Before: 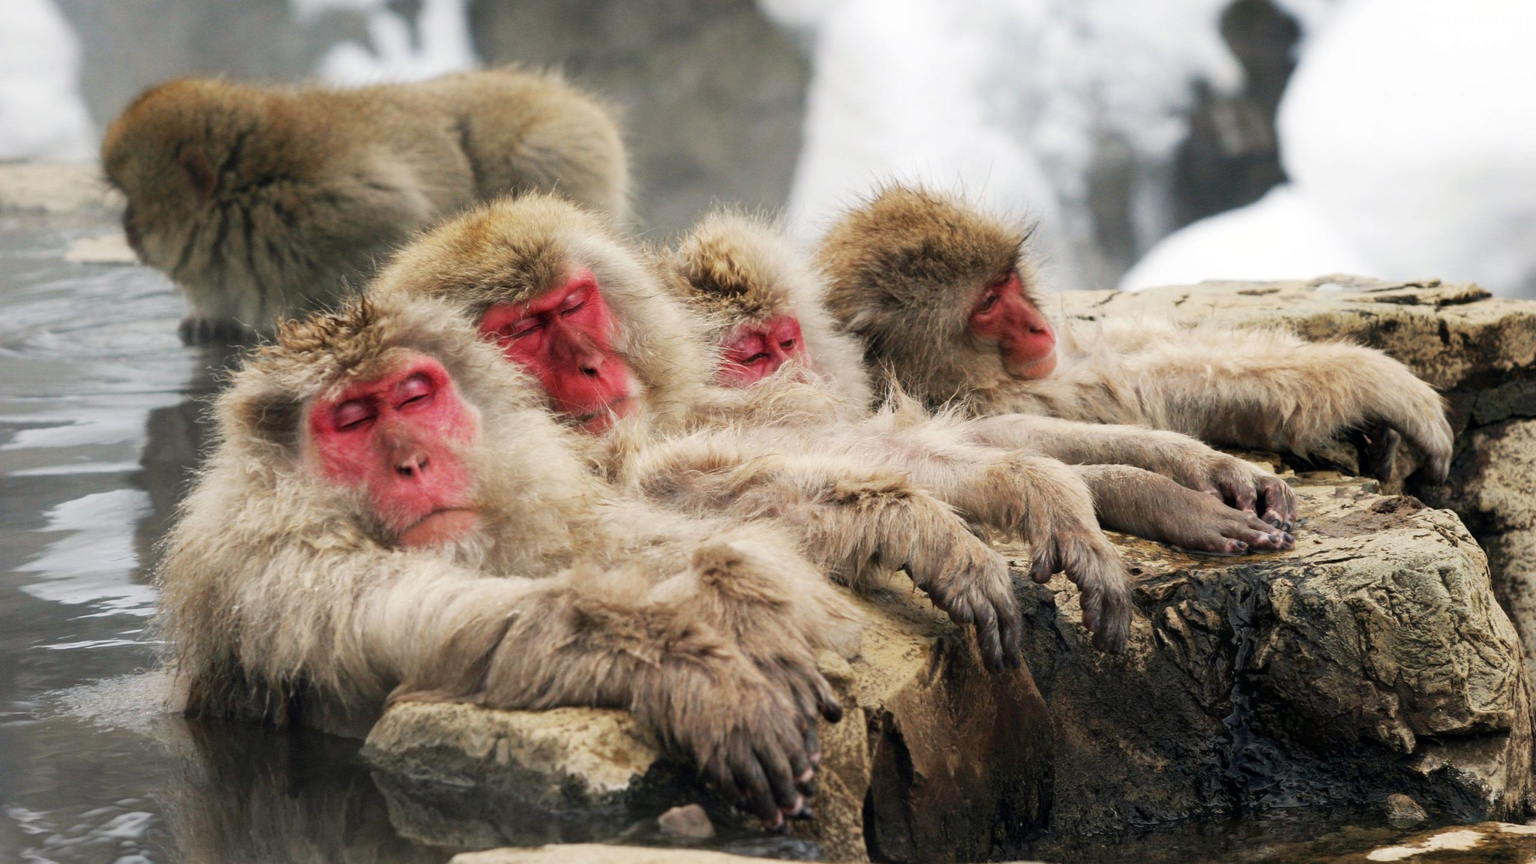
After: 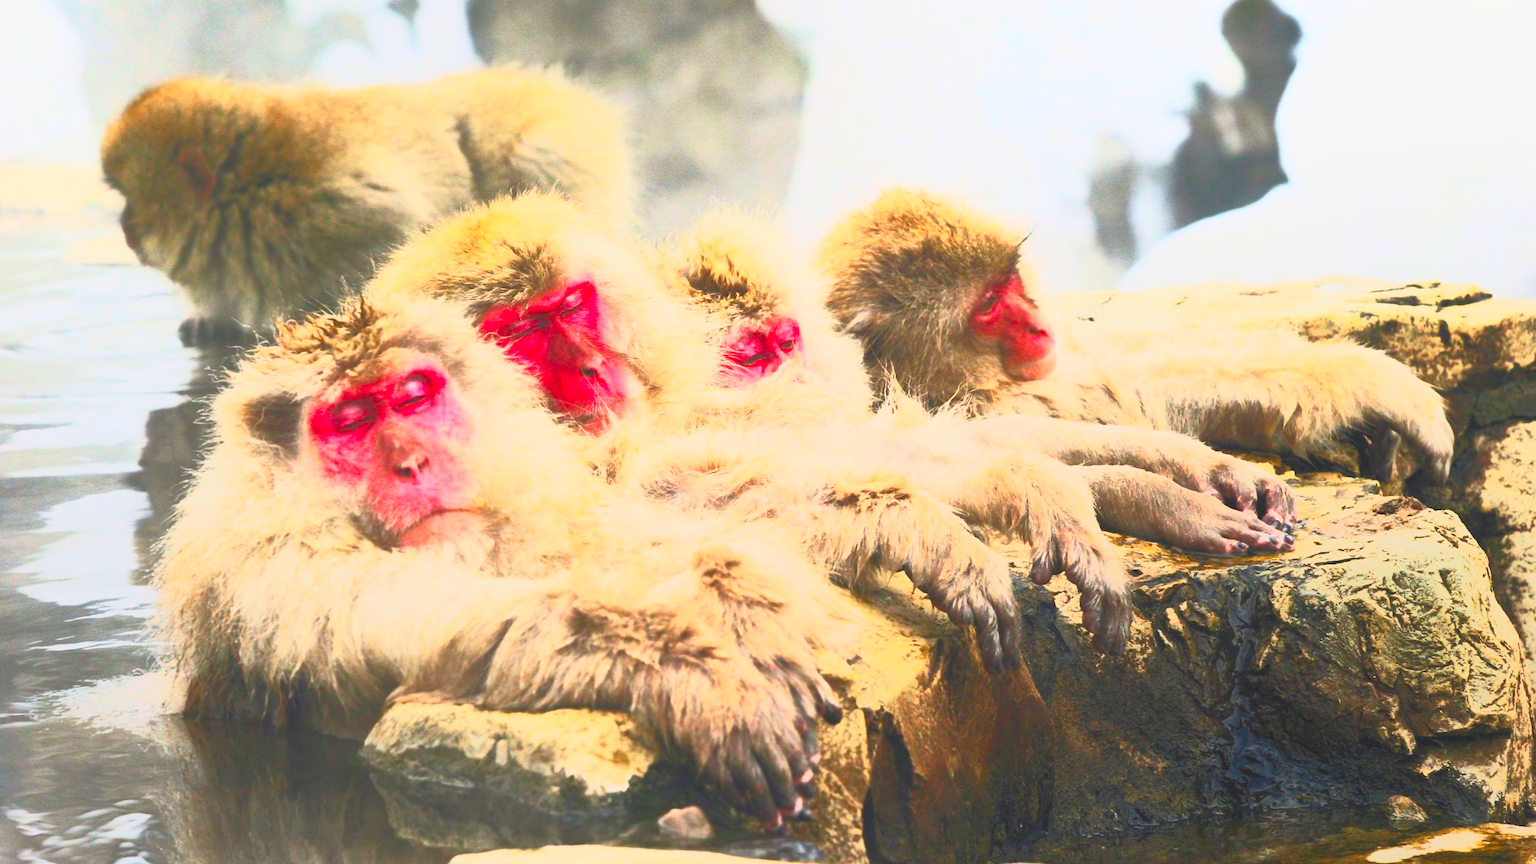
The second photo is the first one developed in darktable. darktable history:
crop and rotate: left 0.126%
contrast brightness saturation: contrast 1, brightness 1, saturation 1
local contrast: detail 70%
